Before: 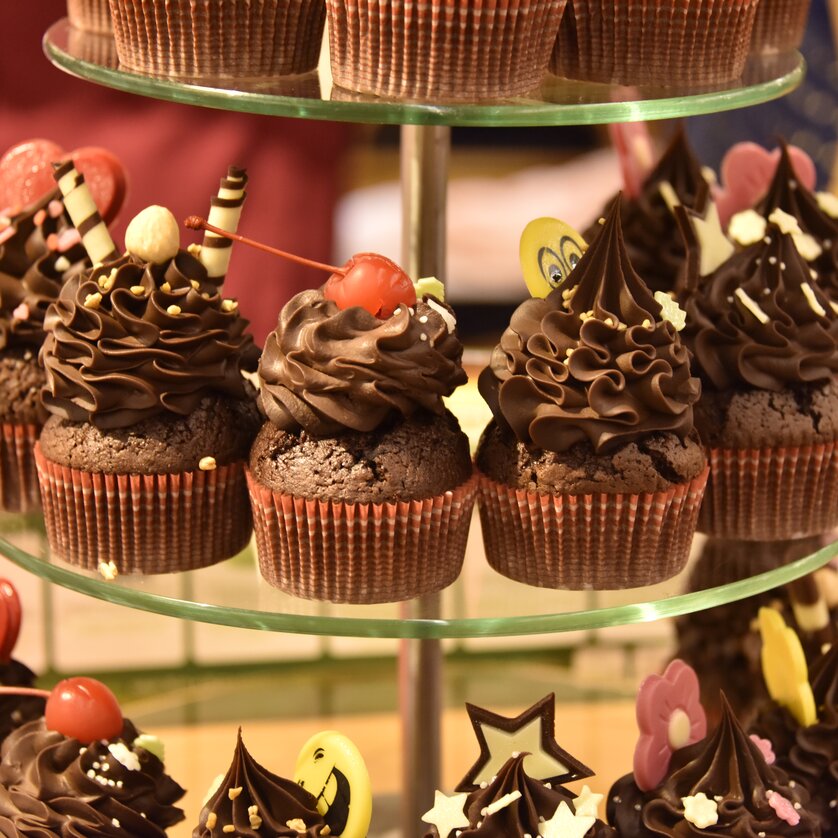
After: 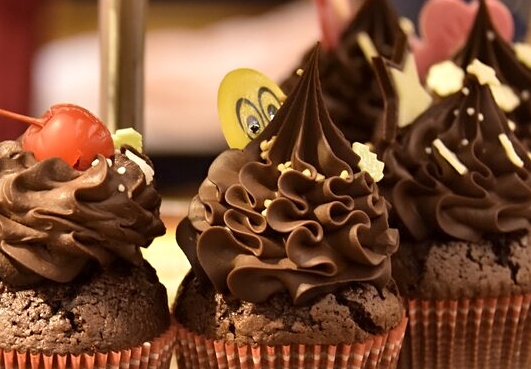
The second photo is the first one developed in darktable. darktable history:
local contrast: mode bilateral grid, contrast 20, coarseness 51, detail 120%, midtone range 0.2
crop: left 36.051%, top 17.862%, right 0.482%, bottom 38.062%
sharpen: amount 0.208
